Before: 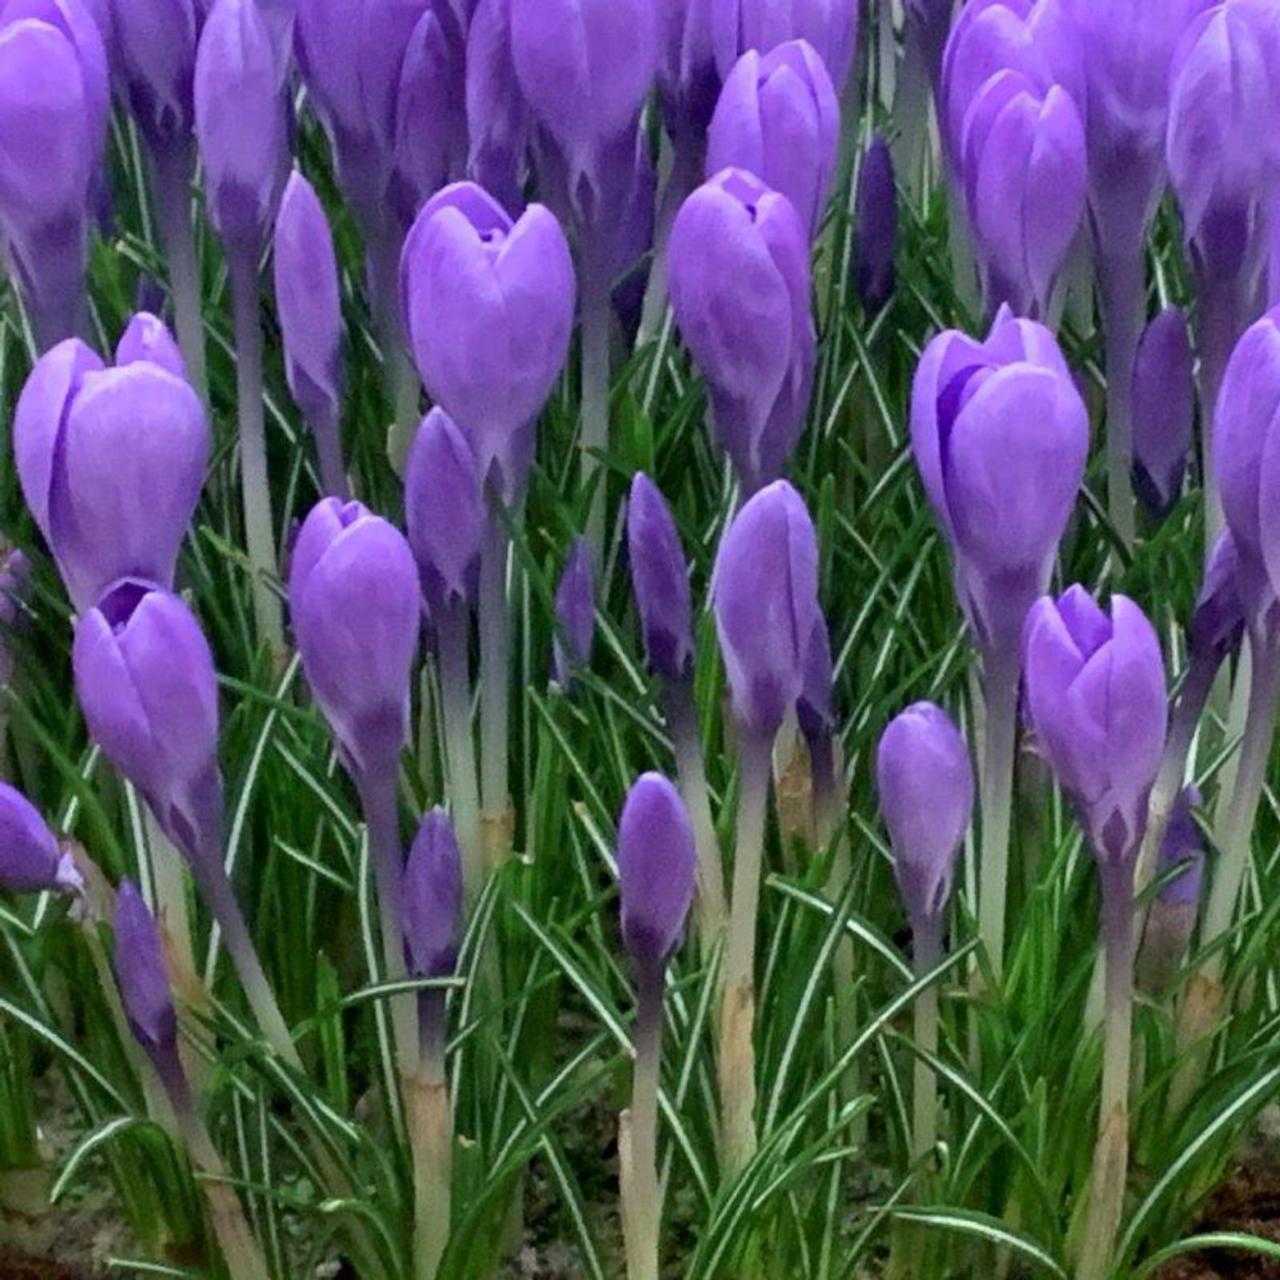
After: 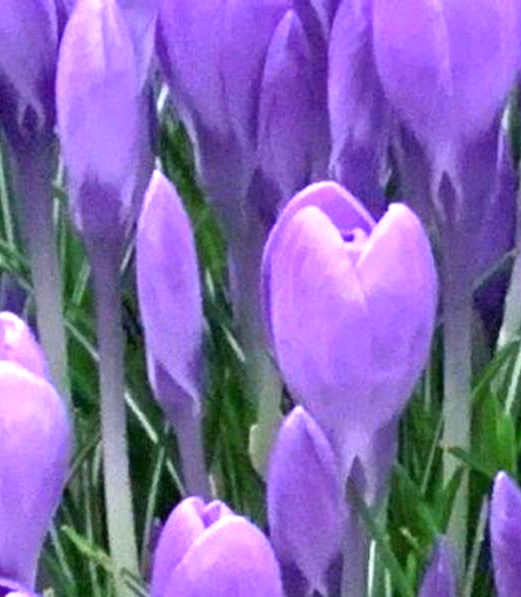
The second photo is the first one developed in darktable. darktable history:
crop and rotate: left 10.808%, top 0.066%, right 48.486%, bottom 53.283%
exposure: black level correction 0, exposure 1.001 EV, compensate exposure bias true, compensate highlight preservation false
